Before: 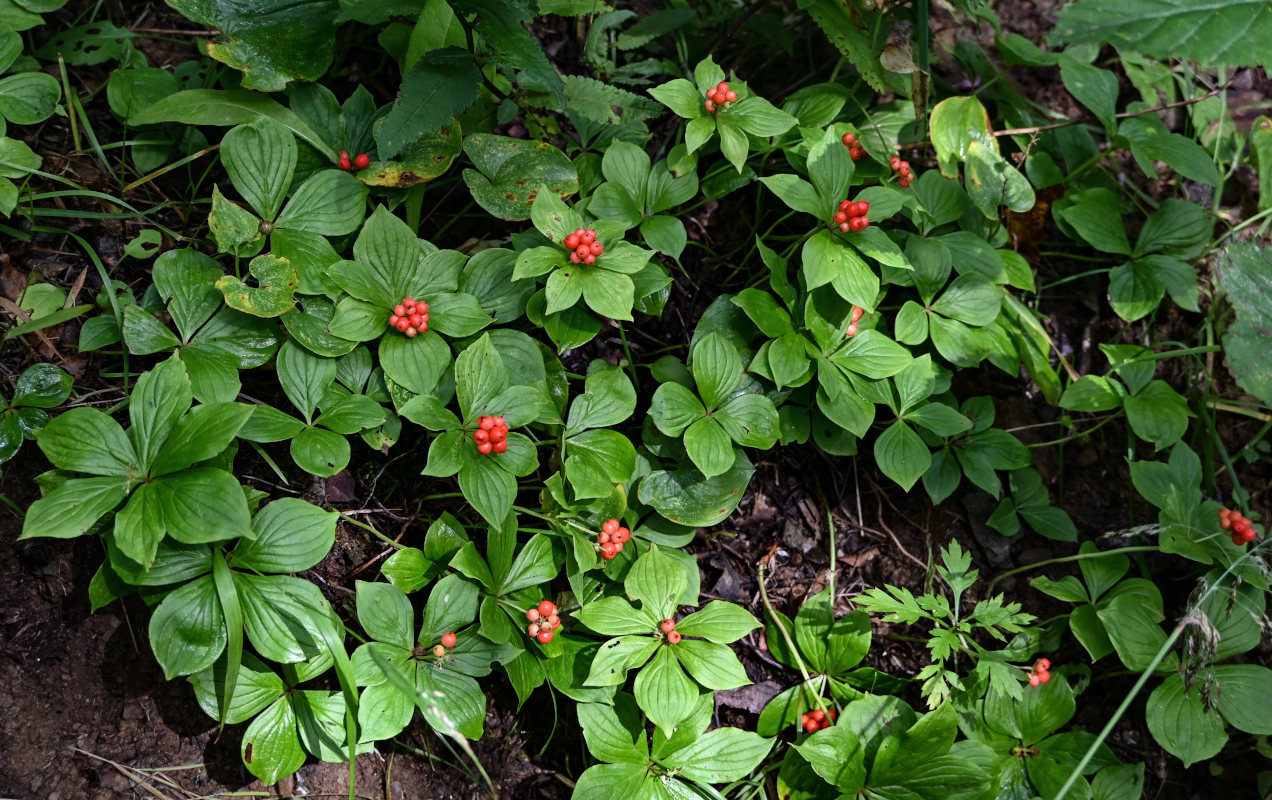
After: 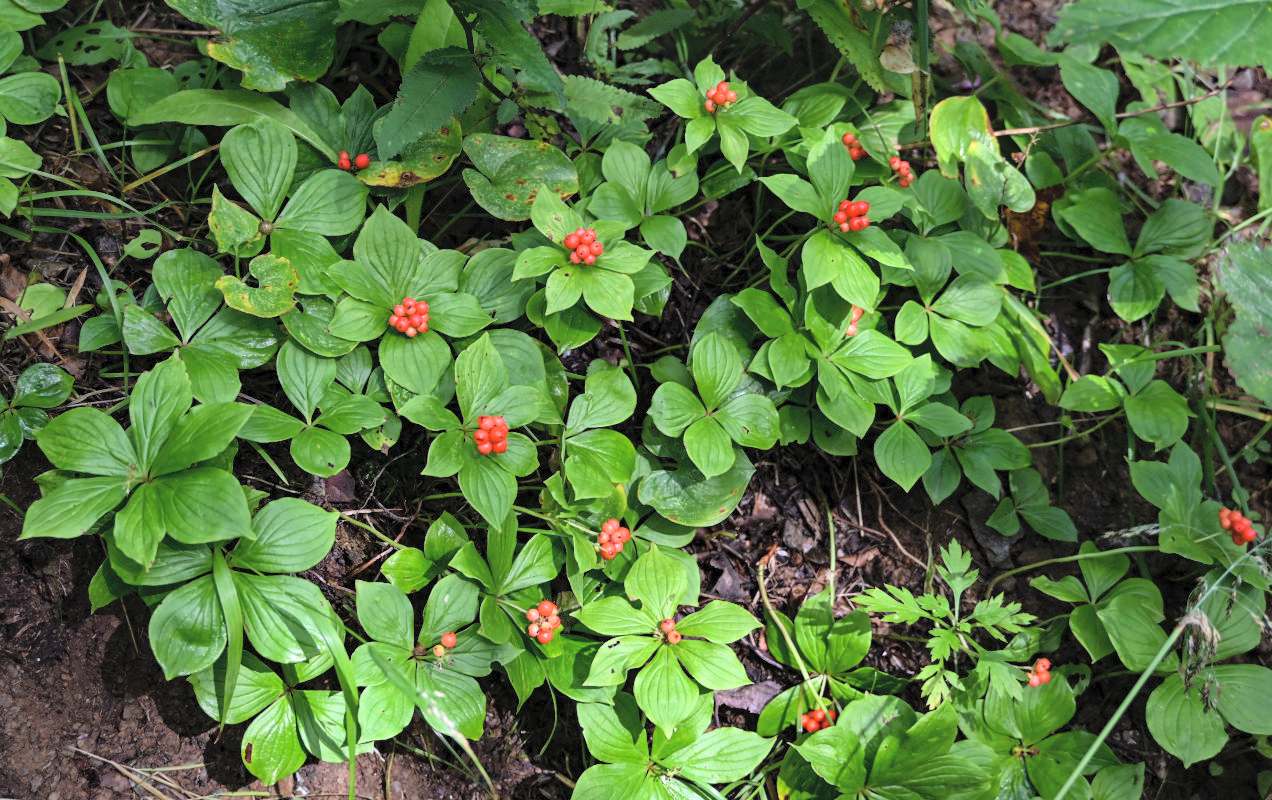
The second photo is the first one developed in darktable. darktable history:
contrast brightness saturation: contrast 0.103, brightness 0.305, saturation 0.146
